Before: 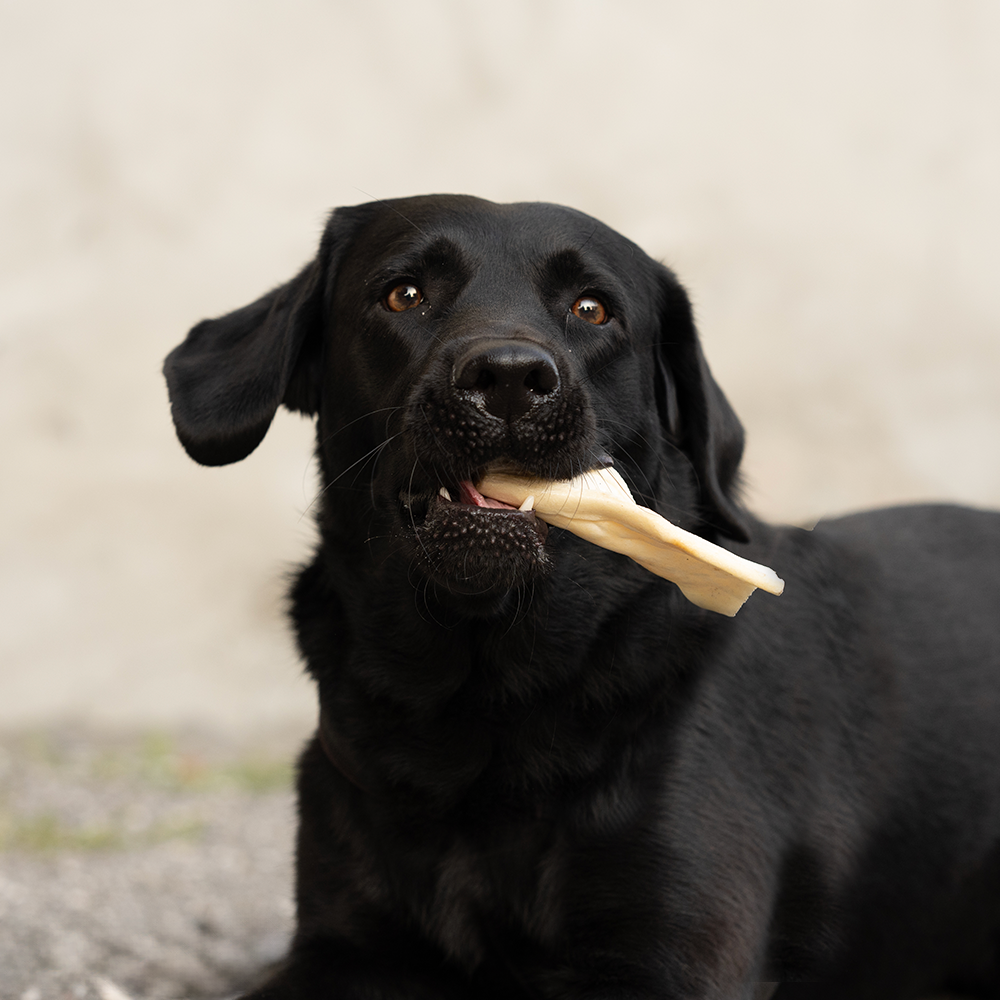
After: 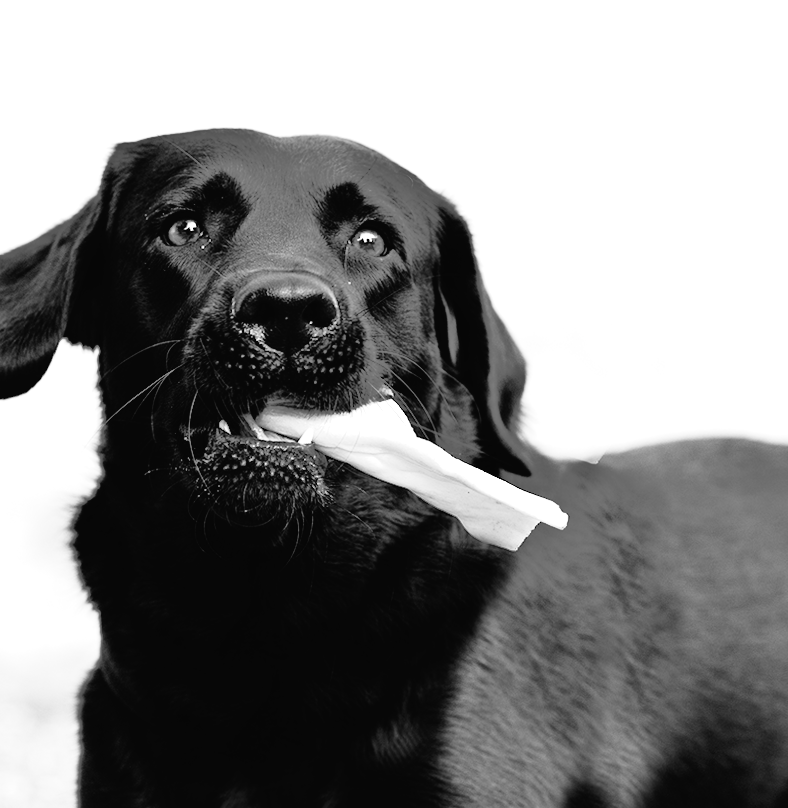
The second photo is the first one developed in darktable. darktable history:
rotate and perspective: lens shift (horizontal) -0.055, automatic cropping off
crop and rotate: left 20.74%, top 7.912%, right 0.375%, bottom 13.378%
monochrome: on, module defaults
exposure: exposure 0.64 EV, compensate highlight preservation false
color balance rgb: perceptual saturation grading › global saturation 45%, perceptual saturation grading › highlights -25%, perceptual saturation grading › shadows 50%, perceptual brilliance grading › global brilliance 3%, global vibrance 3%
vibrance: on, module defaults
tone curve: curves: ch0 [(0, 0.016) (0.11, 0.039) (0.259, 0.235) (0.383, 0.437) (0.499, 0.597) (0.733, 0.867) (0.843, 0.948) (1, 1)], color space Lab, linked channels, preserve colors none
tone equalizer: -8 EV -0.528 EV, -7 EV -0.319 EV, -6 EV -0.083 EV, -5 EV 0.413 EV, -4 EV 0.985 EV, -3 EV 0.791 EV, -2 EV -0.01 EV, -1 EV 0.14 EV, +0 EV -0.012 EV, smoothing 1
